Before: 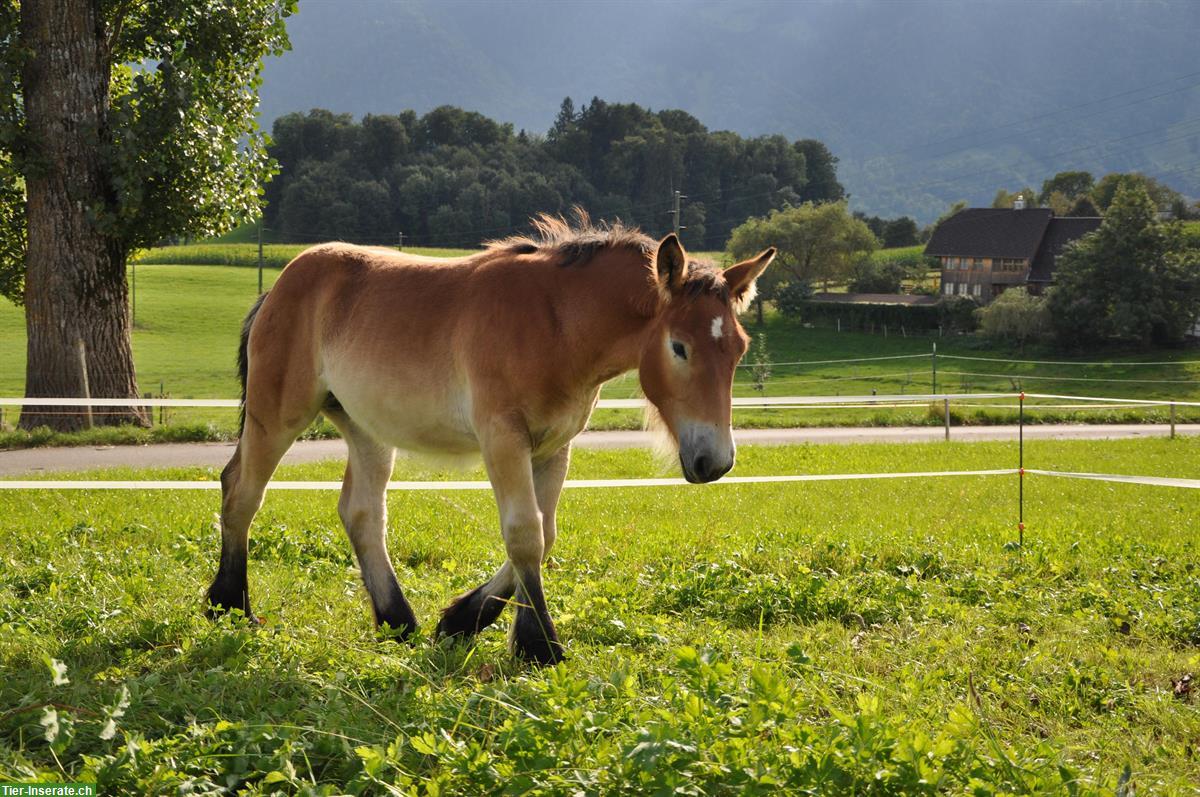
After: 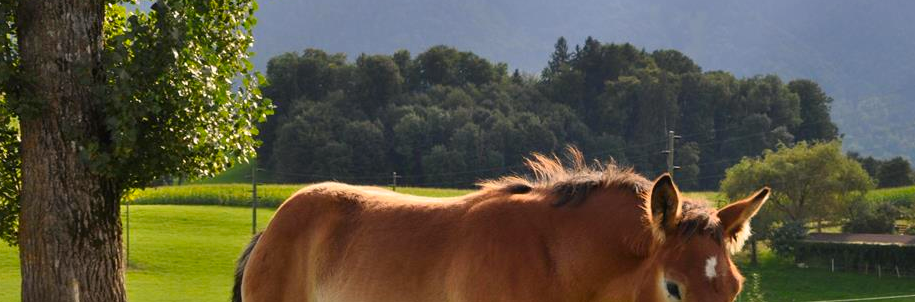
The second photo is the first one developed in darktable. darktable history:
crop: left 0.511%, top 7.63%, right 23.215%, bottom 54.466%
color correction: highlights a* 3.4, highlights b* 1.81, saturation 1.24
